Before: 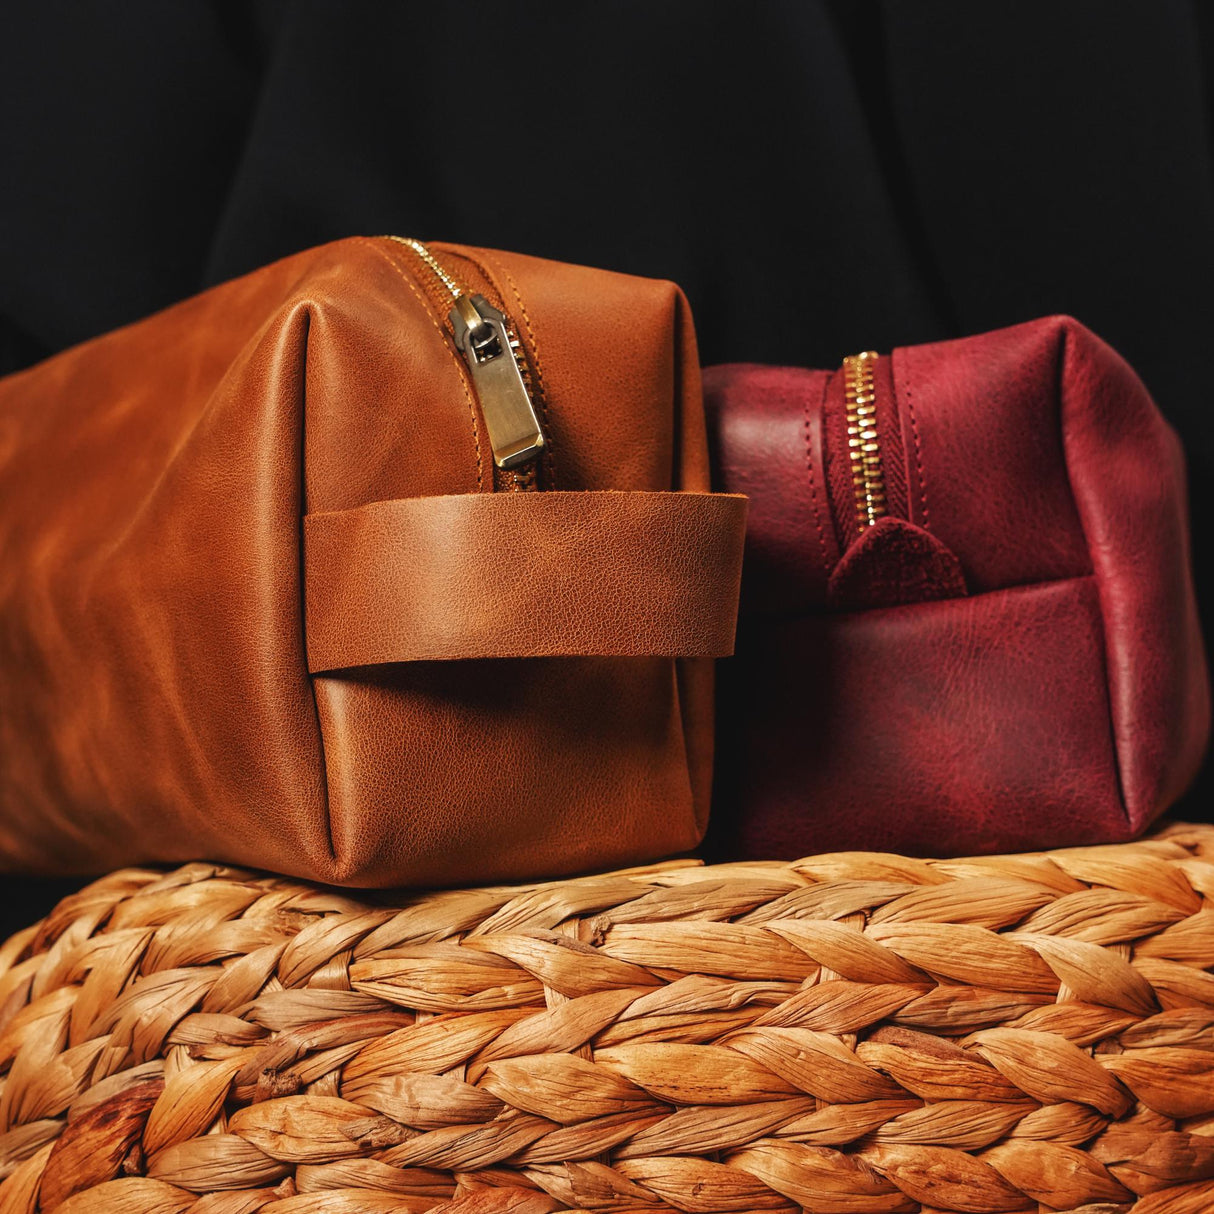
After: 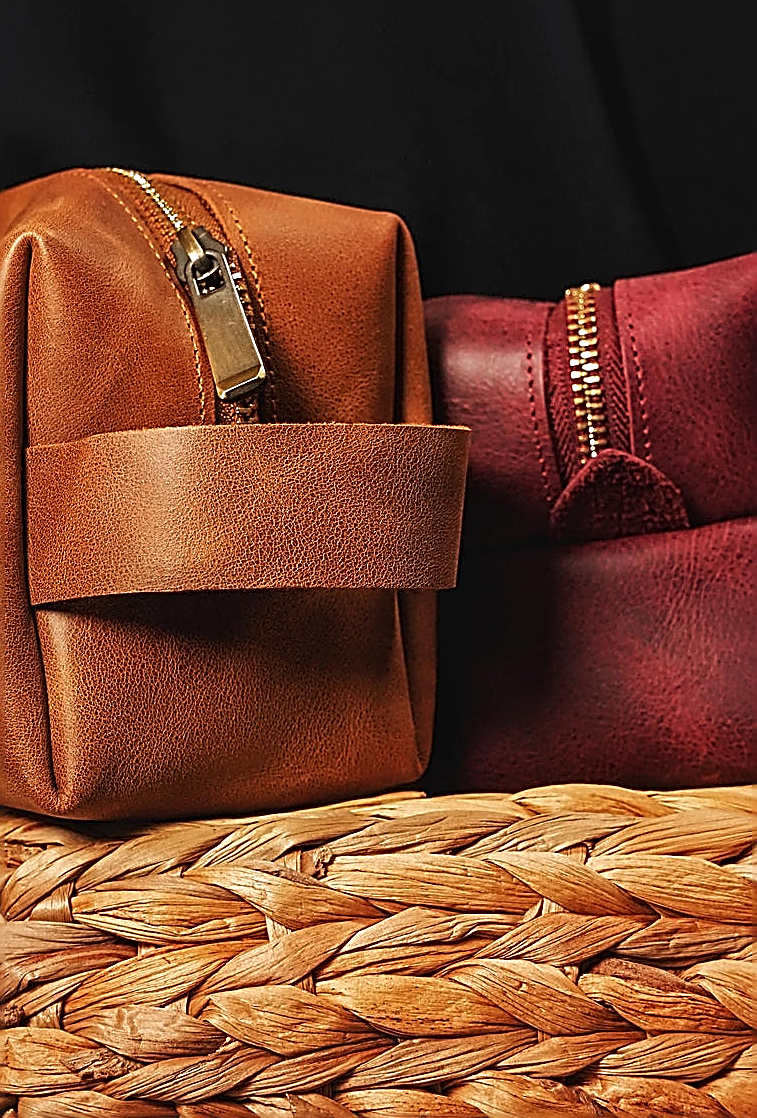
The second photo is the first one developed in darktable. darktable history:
sharpen: amount 2
crop and rotate: left 22.918%, top 5.629%, right 14.711%, bottom 2.247%
local contrast: mode bilateral grid, contrast 20, coarseness 50, detail 120%, midtone range 0.2
